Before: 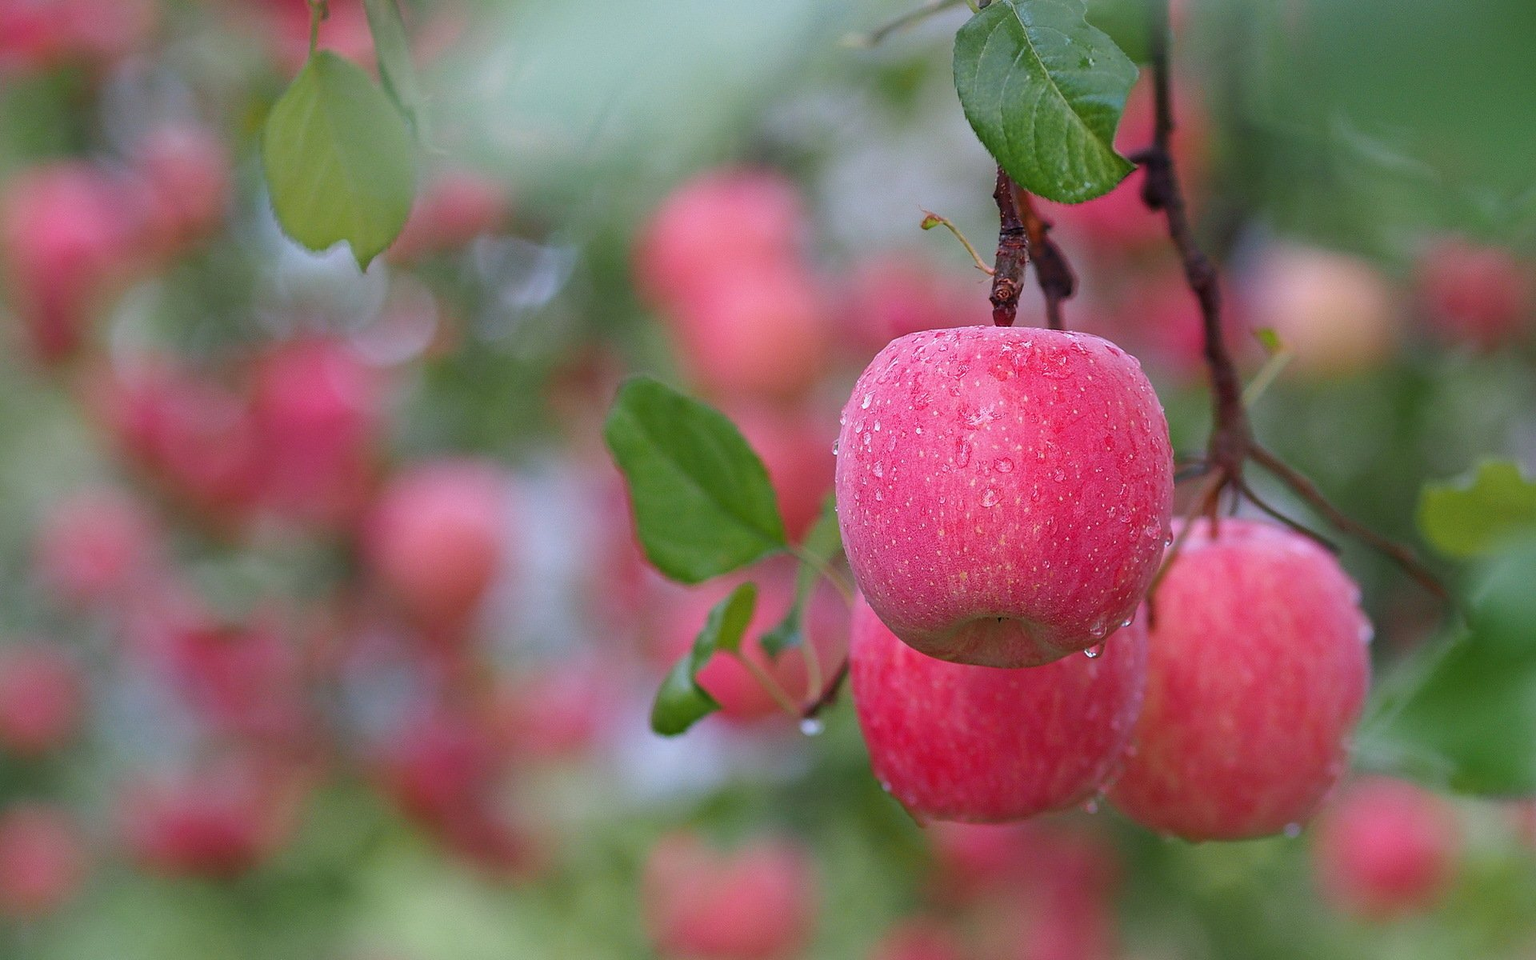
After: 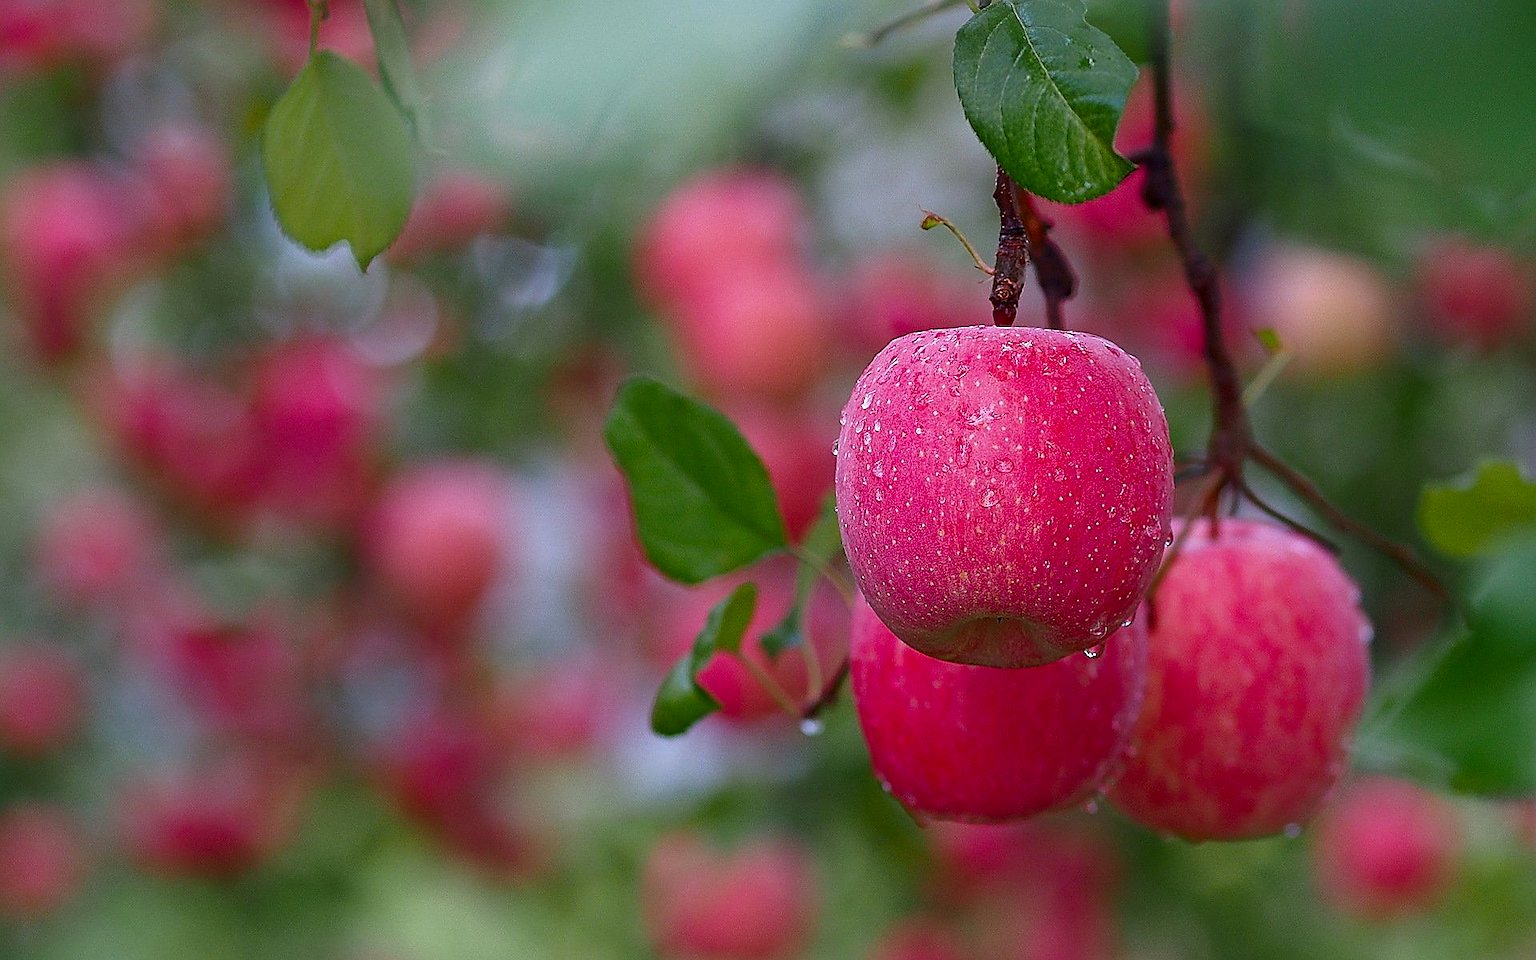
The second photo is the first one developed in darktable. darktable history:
contrast brightness saturation: contrast 0.07, brightness -0.14, saturation 0.11
sharpen: radius 1.4, amount 1.25, threshold 0.7
tone equalizer: on, module defaults
